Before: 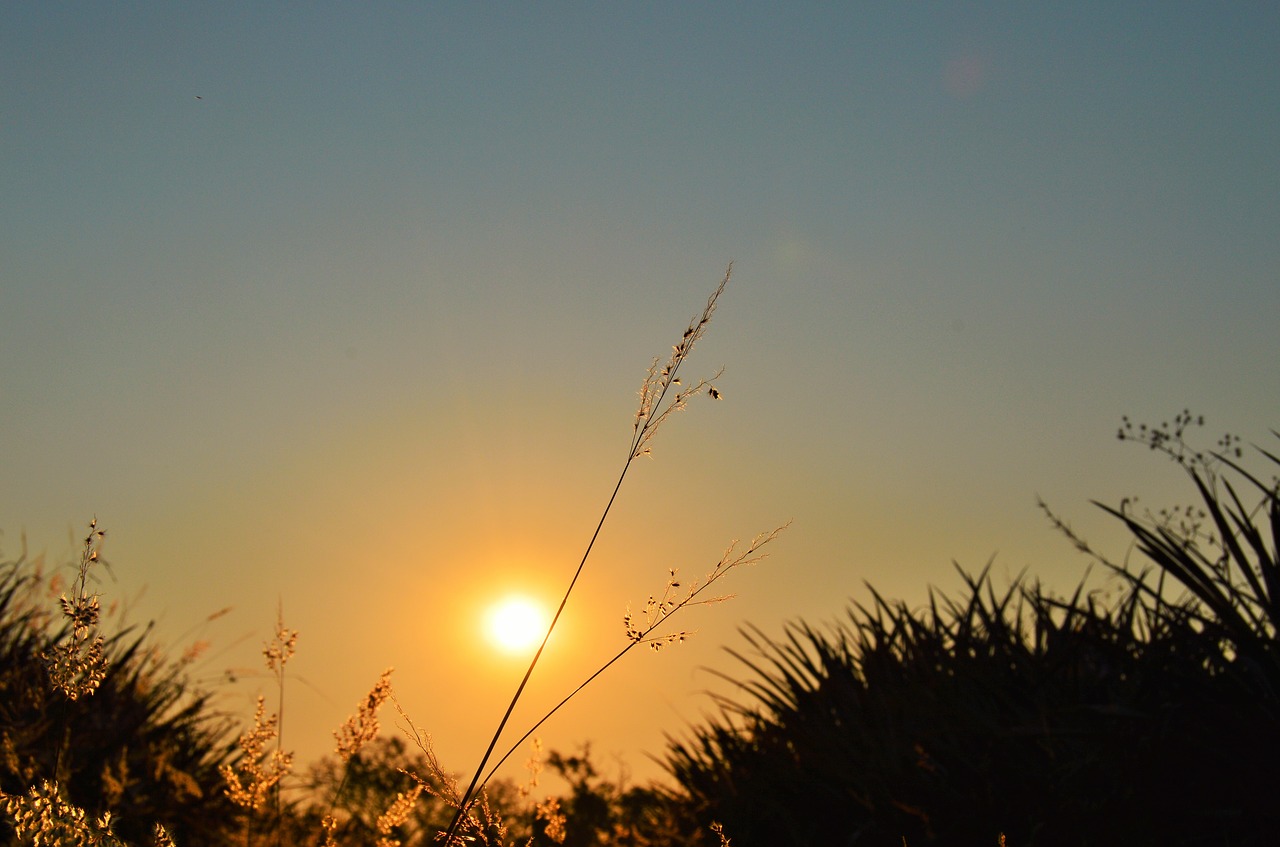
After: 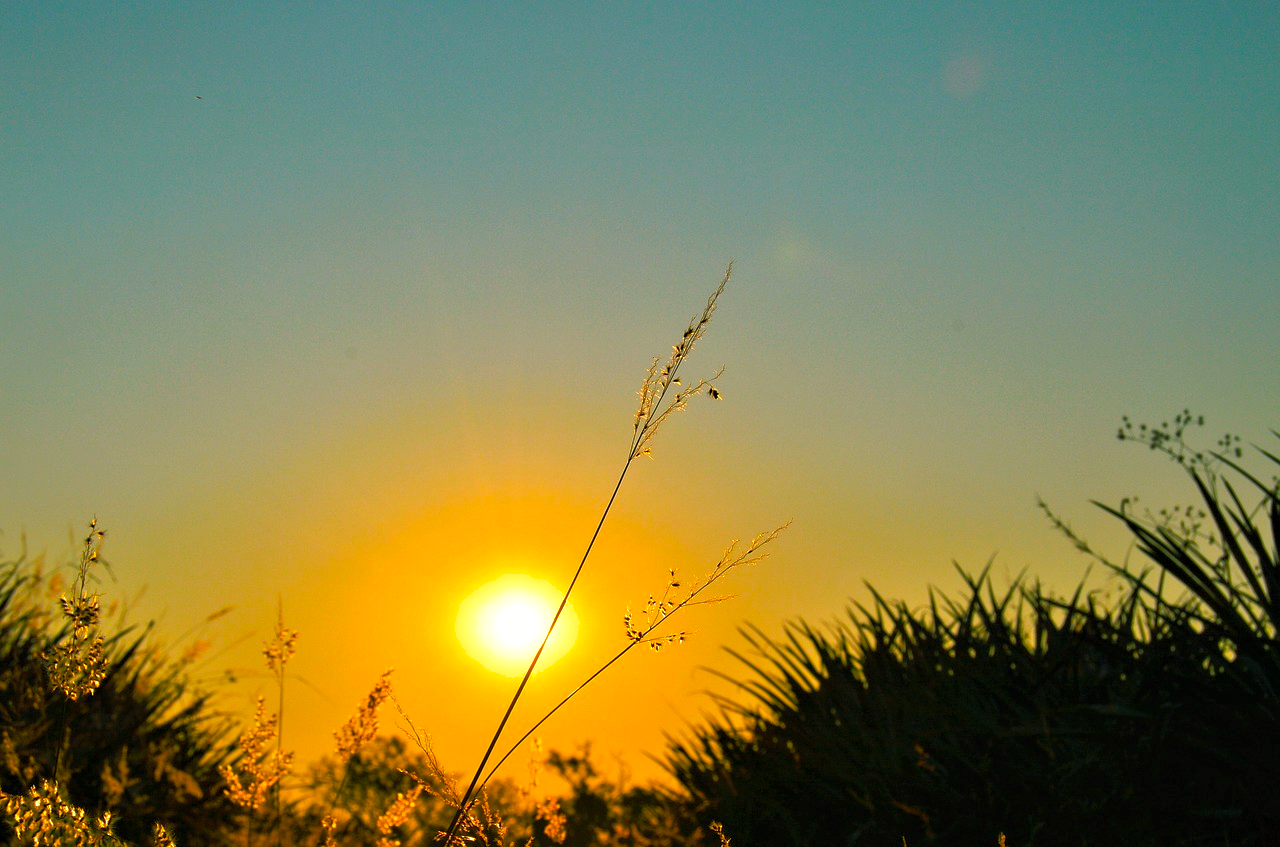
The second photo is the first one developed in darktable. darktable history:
color balance rgb: shadows lift › chroma 11.872%, shadows lift › hue 131.26°, perceptual saturation grading › global saturation 19.522%, perceptual brilliance grading › global brilliance 17.737%, global vibrance 20%
shadows and highlights: on, module defaults
levels: mode automatic, black 0.064%, levels [0.514, 0.759, 1]
